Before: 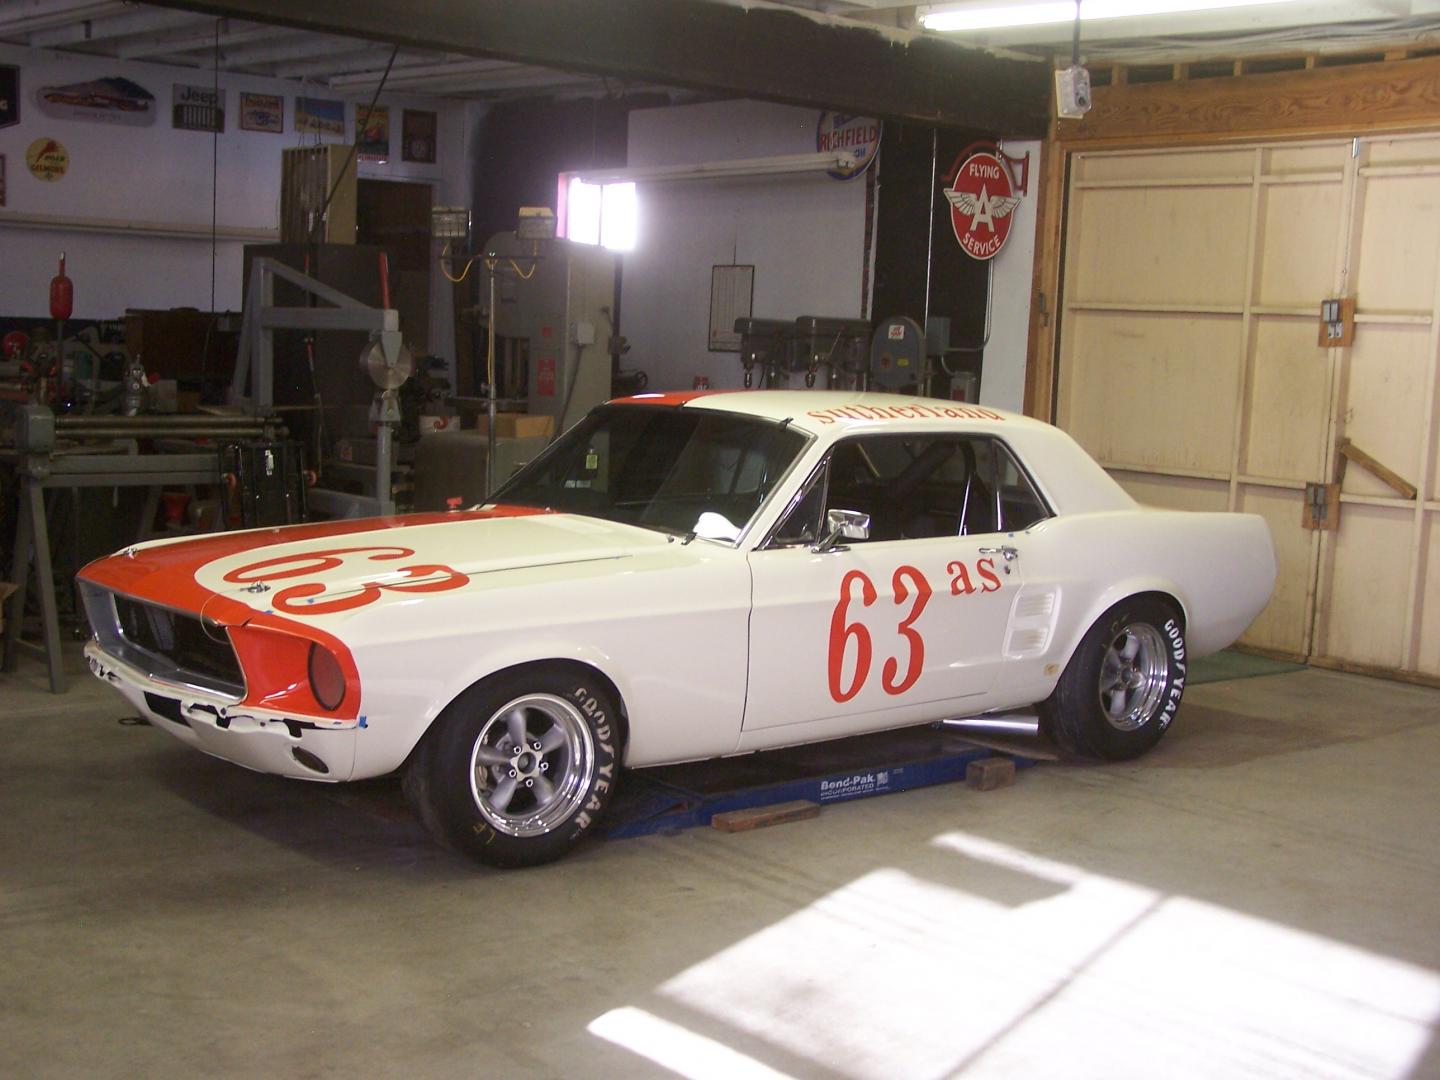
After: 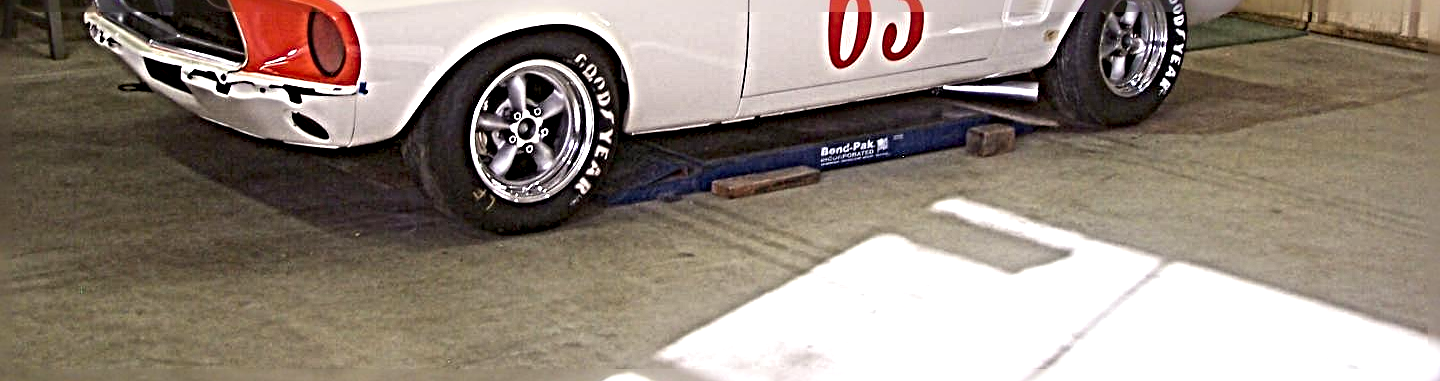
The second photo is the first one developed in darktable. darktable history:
haze removal: adaptive false
exposure: exposure 0.255 EV, compensate highlight preservation false
crop and rotate: top 58.771%, bottom 5.907%
sharpen: radius 6.259, amount 1.801, threshold 0.026
